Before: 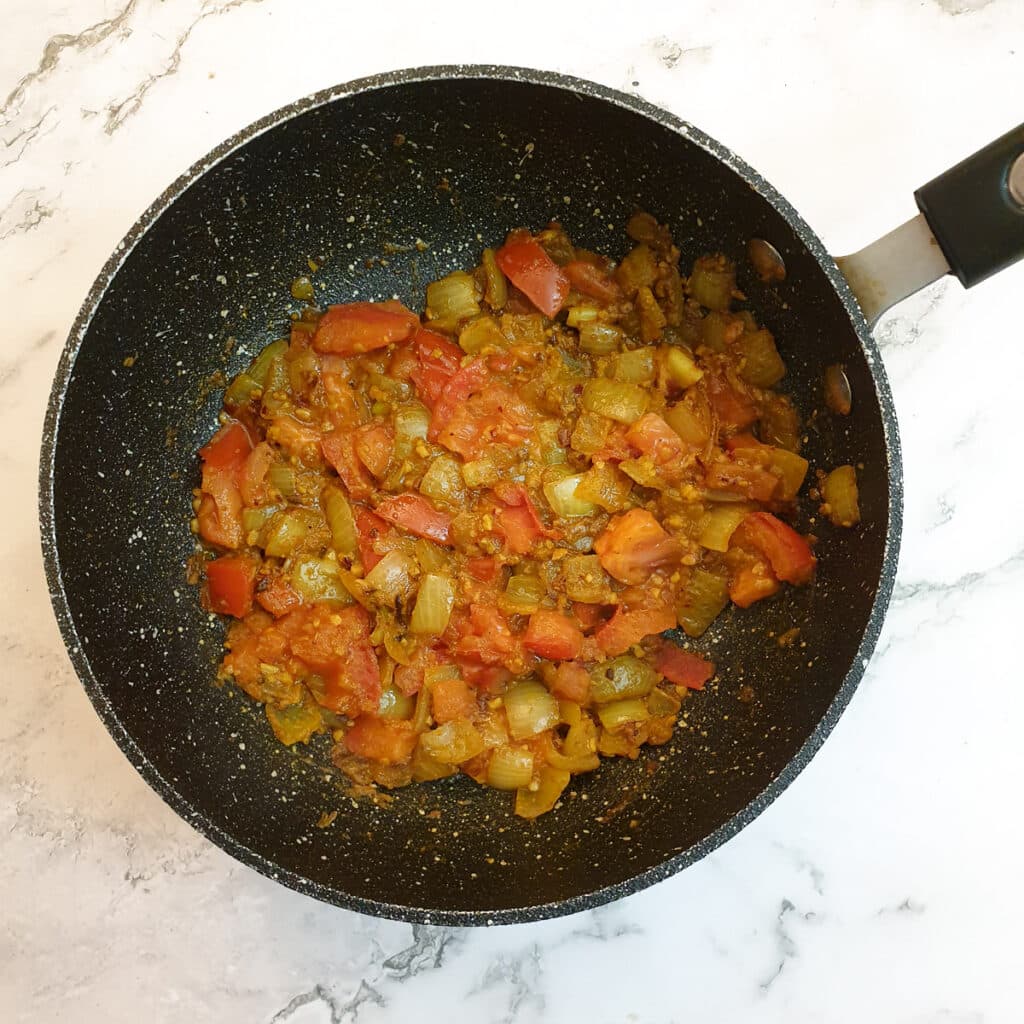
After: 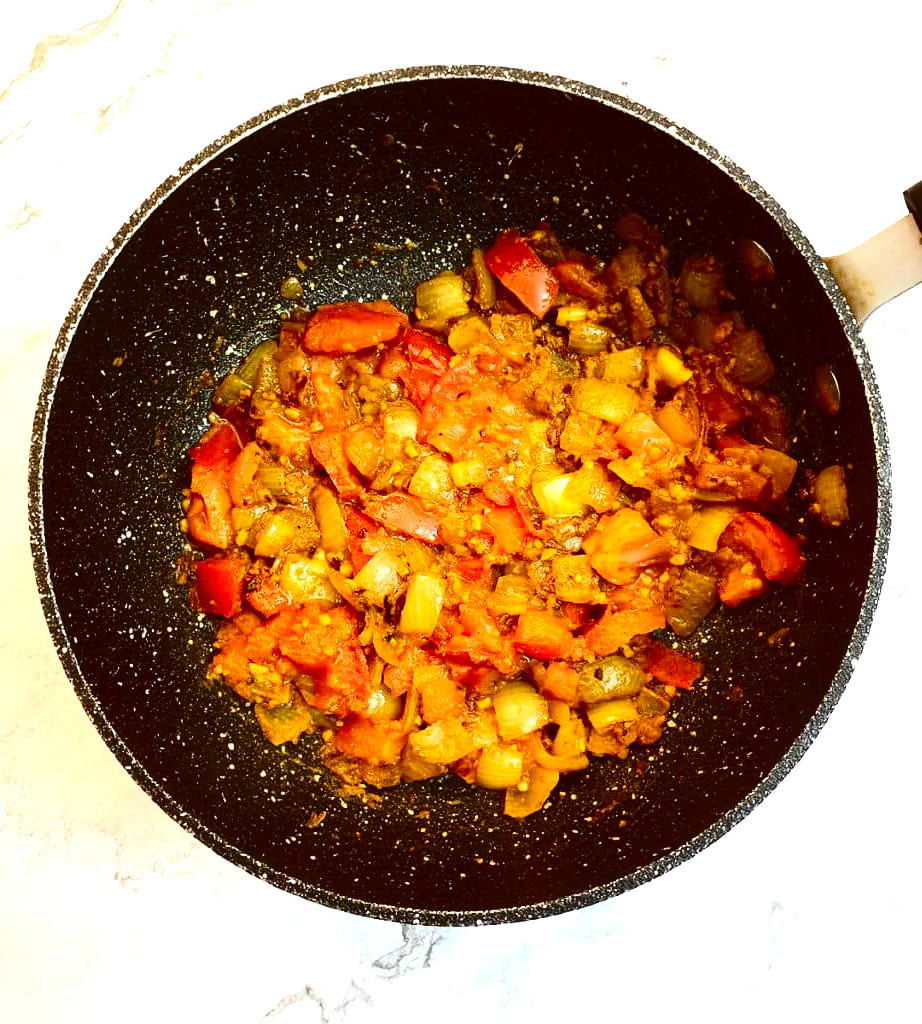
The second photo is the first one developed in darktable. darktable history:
contrast brightness saturation: contrast 0.32, brightness -0.08, saturation 0.17
crop and rotate: left 1.088%, right 8.807%
exposure: black level correction 0, exposure 0.9 EV, compensate highlight preservation false
rgb levels: mode RGB, independent channels, levels [[0, 0.5, 1], [0, 0.521, 1], [0, 0.536, 1]]
